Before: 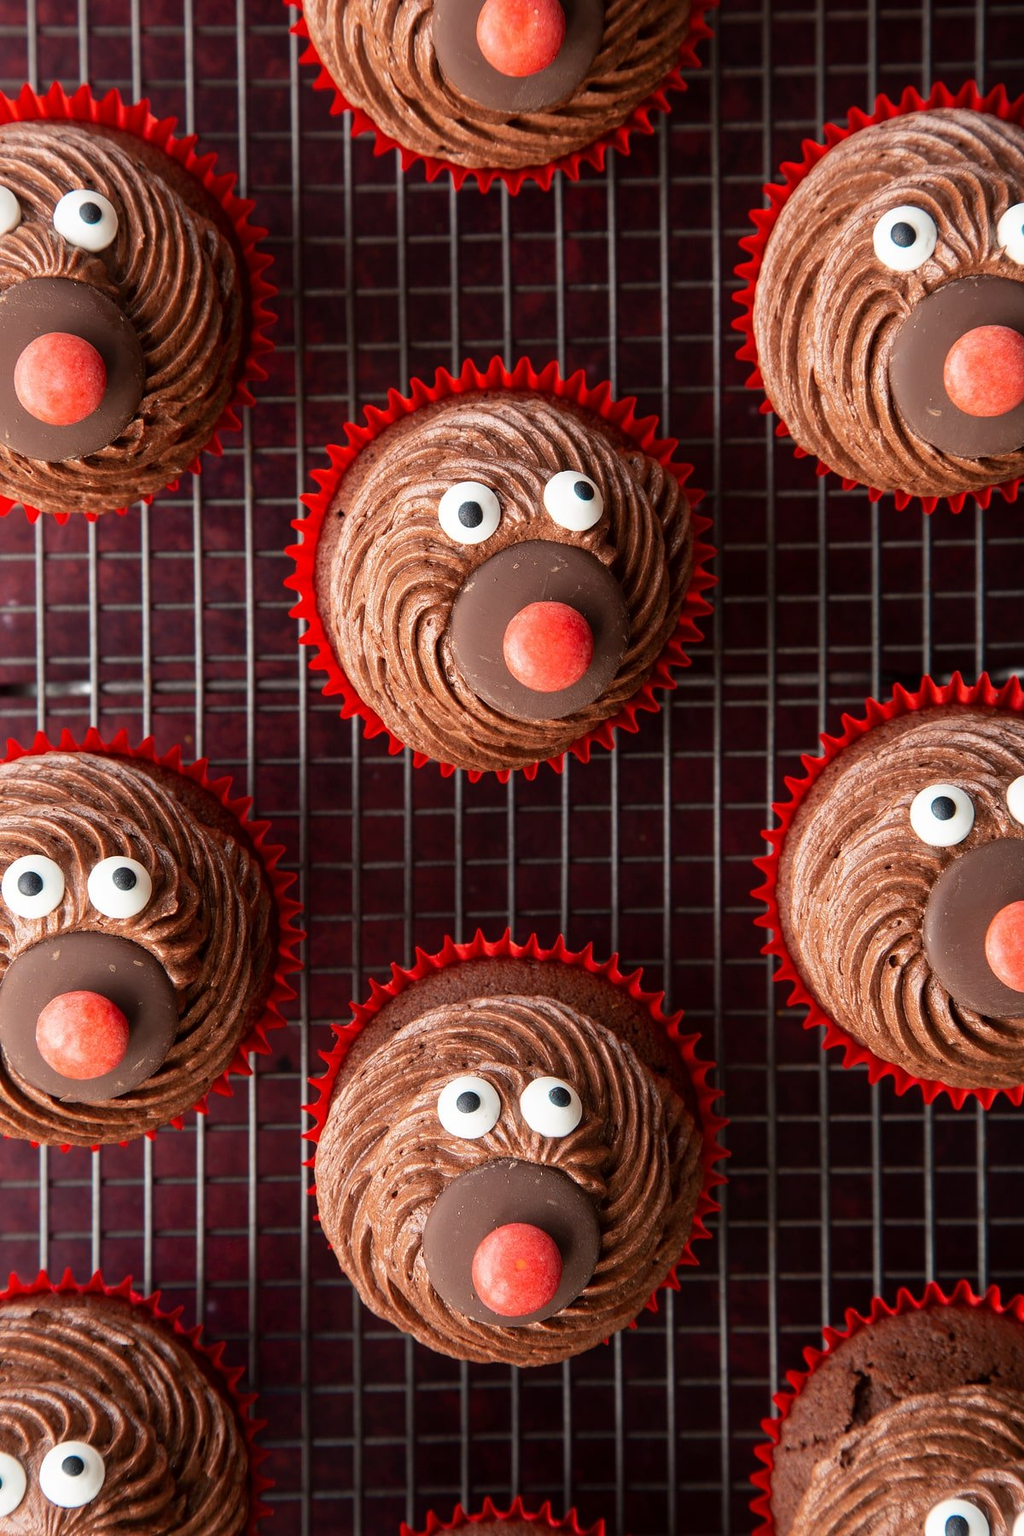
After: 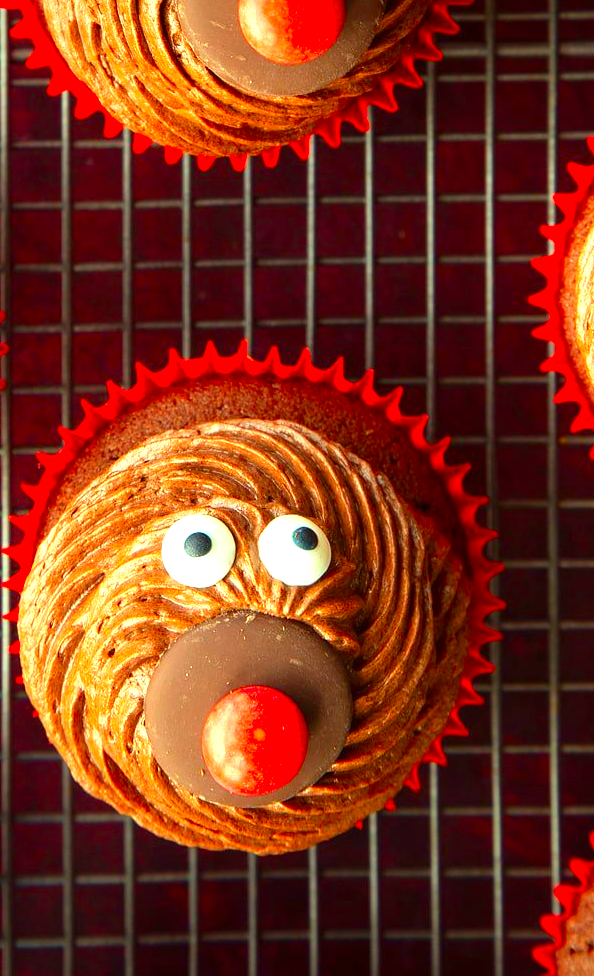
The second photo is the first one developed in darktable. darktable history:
exposure: black level correction -0.001, exposure 0.91 EV, compensate highlight preservation false
vignetting: fall-off radius 82.85%, brightness -0.6, saturation 0
crop: left 29.326%, top 41.553%, right 21.124%, bottom 3.459%
color correction: highlights a* -10.99, highlights b* 9.83, saturation 1.71
